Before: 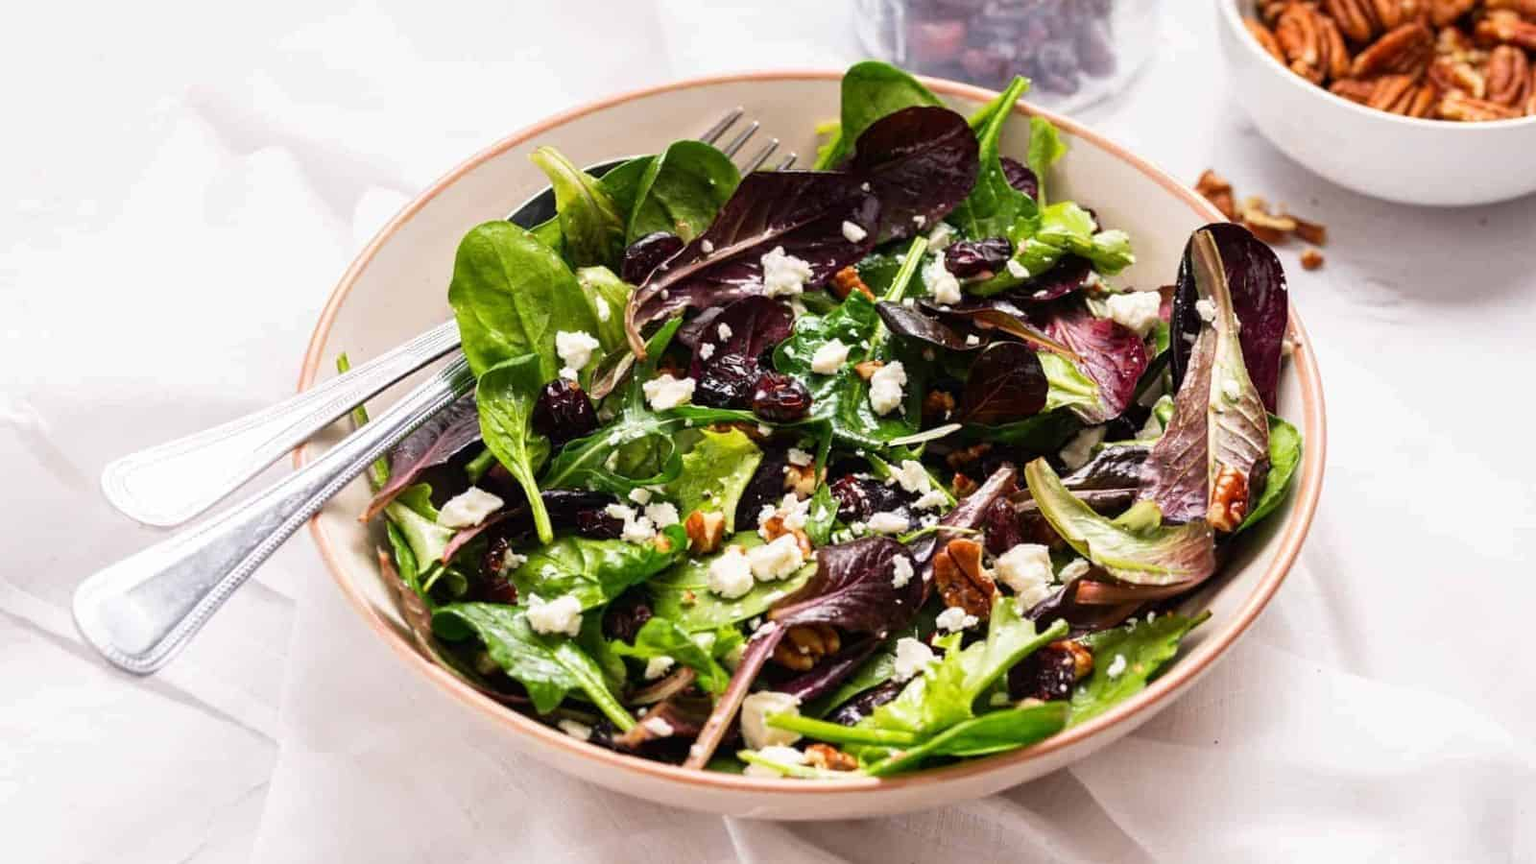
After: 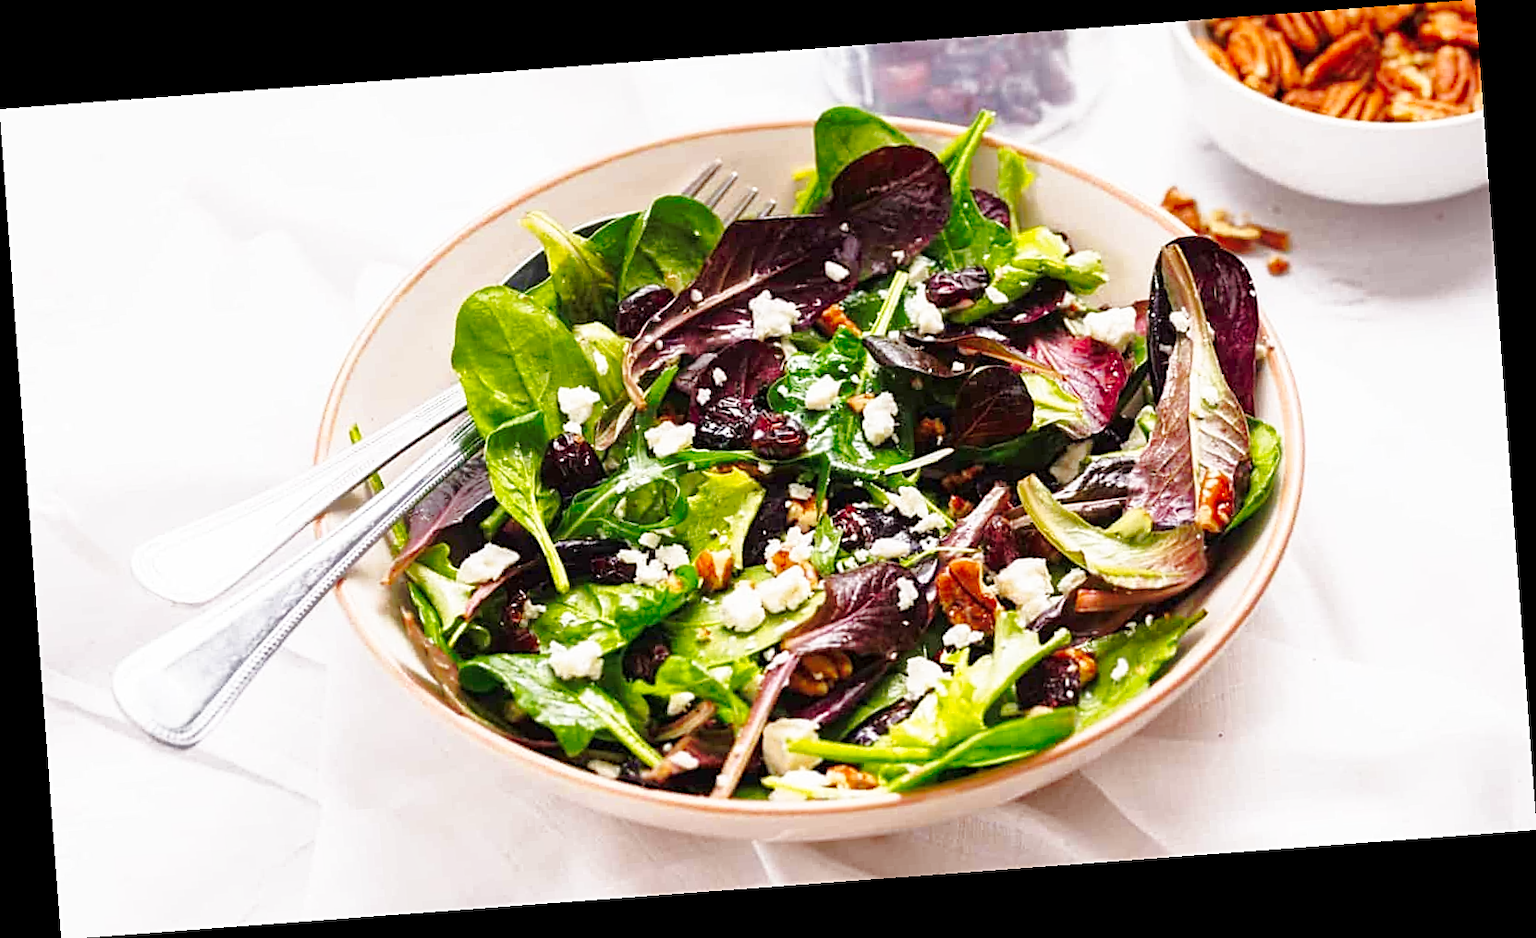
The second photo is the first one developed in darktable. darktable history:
rotate and perspective: rotation -4.25°, automatic cropping off
sharpen: on, module defaults
tone curve: curves: ch0 [(0, 0) (0.003, 0.003) (0.011, 0.012) (0.025, 0.026) (0.044, 0.046) (0.069, 0.072) (0.1, 0.104) (0.136, 0.141) (0.177, 0.185) (0.224, 0.247) (0.277, 0.335) (0.335, 0.447) (0.399, 0.539) (0.468, 0.636) (0.543, 0.723) (0.623, 0.803) (0.709, 0.873) (0.801, 0.936) (0.898, 0.978) (1, 1)], preserve colors none
shadows and highlights: on, module defaults
